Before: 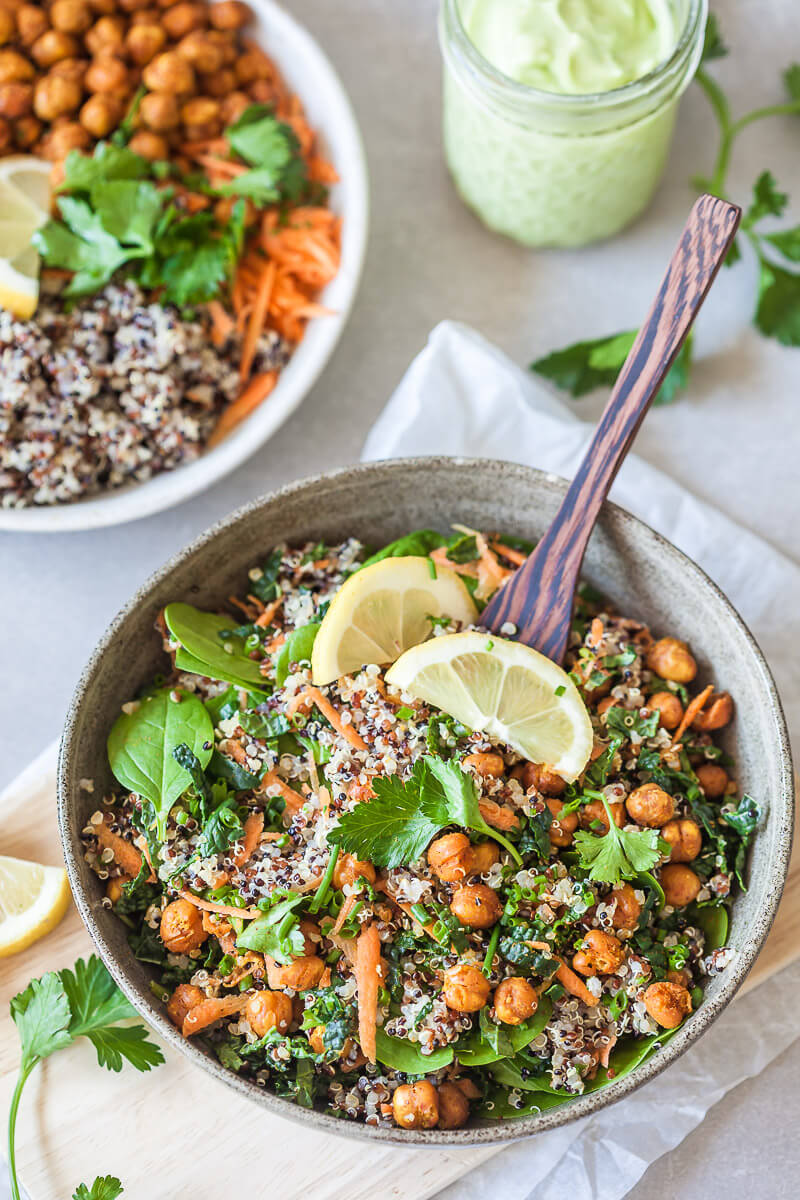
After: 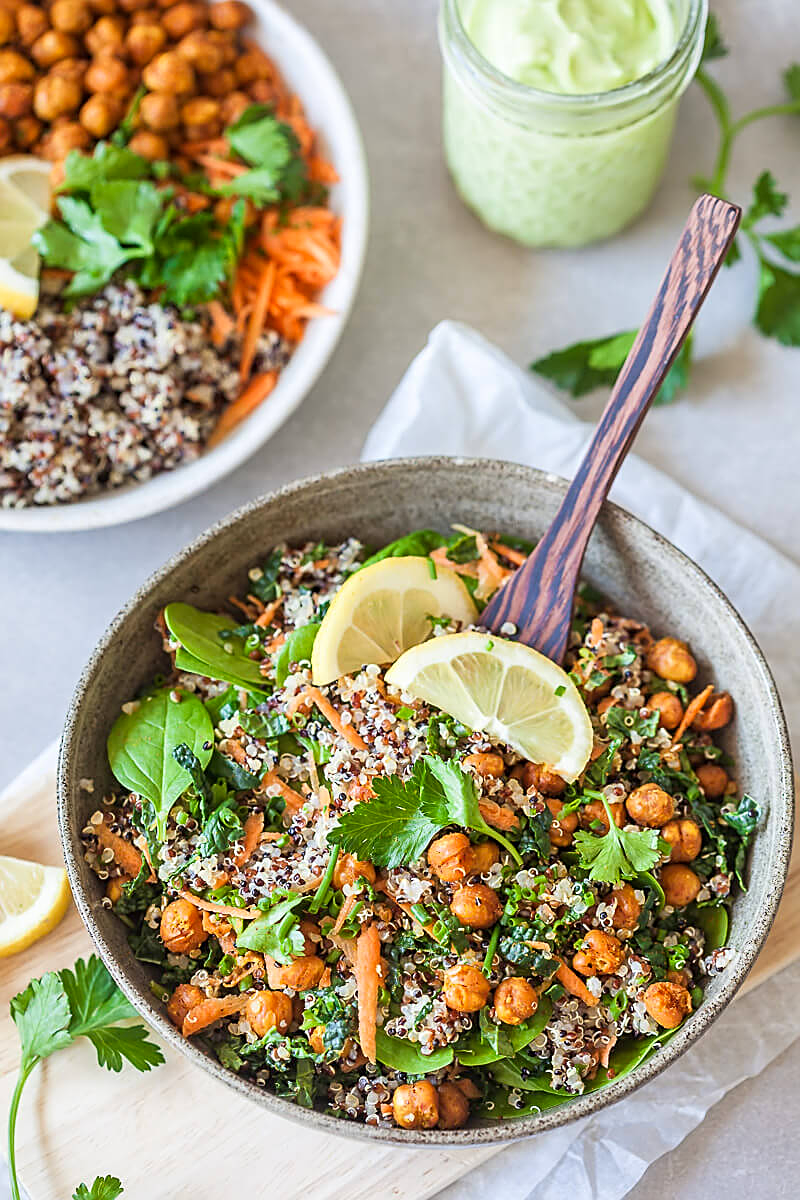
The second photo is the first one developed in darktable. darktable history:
sharpen: on, module defaults
color correction: saturation 1.1
